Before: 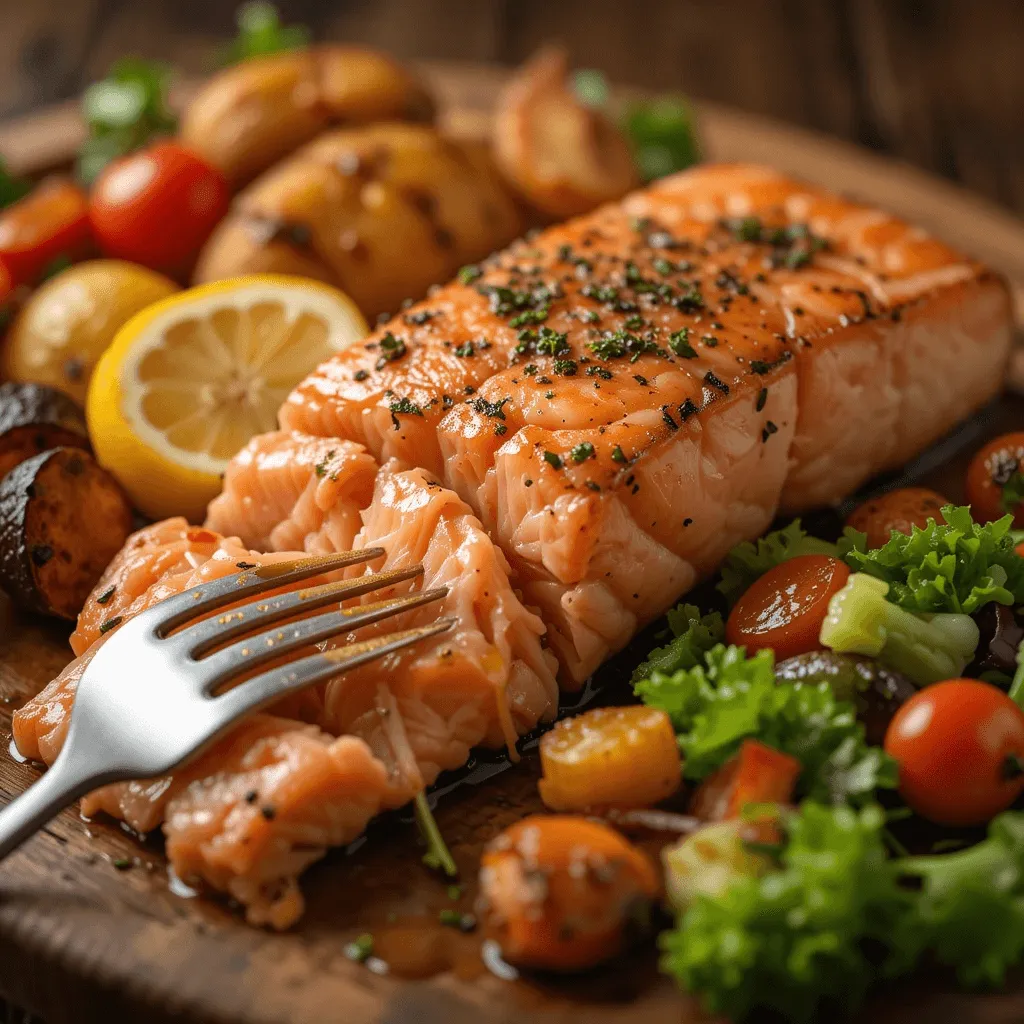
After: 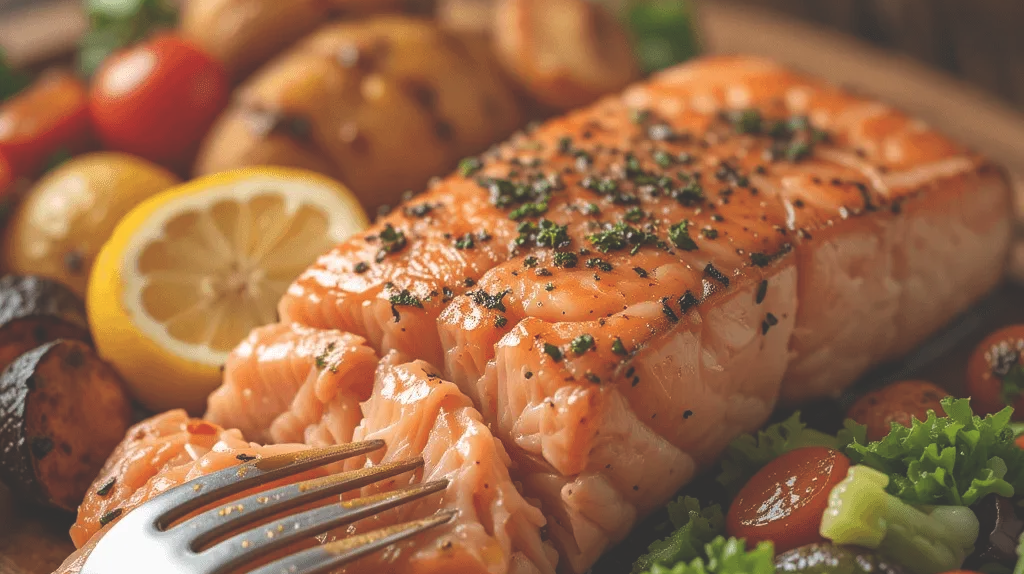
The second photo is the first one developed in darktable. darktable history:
tone equalizer: on, module defaults
crop and rotate: top 10.605%, bottom 33.274%
exposure: black level correction -0.03, compensate highlight preservation false
